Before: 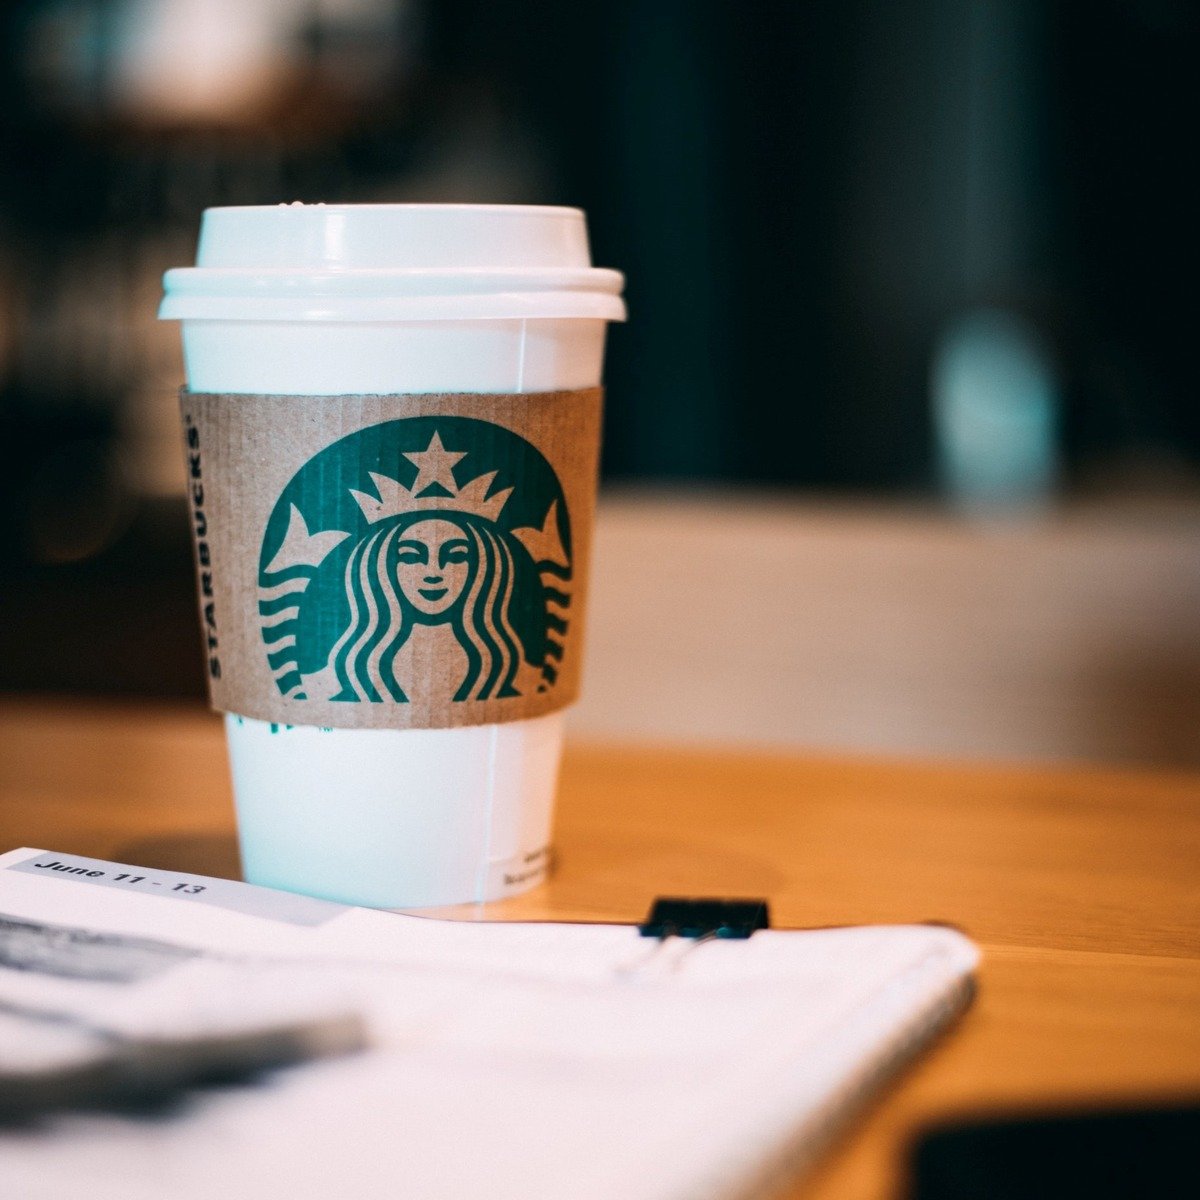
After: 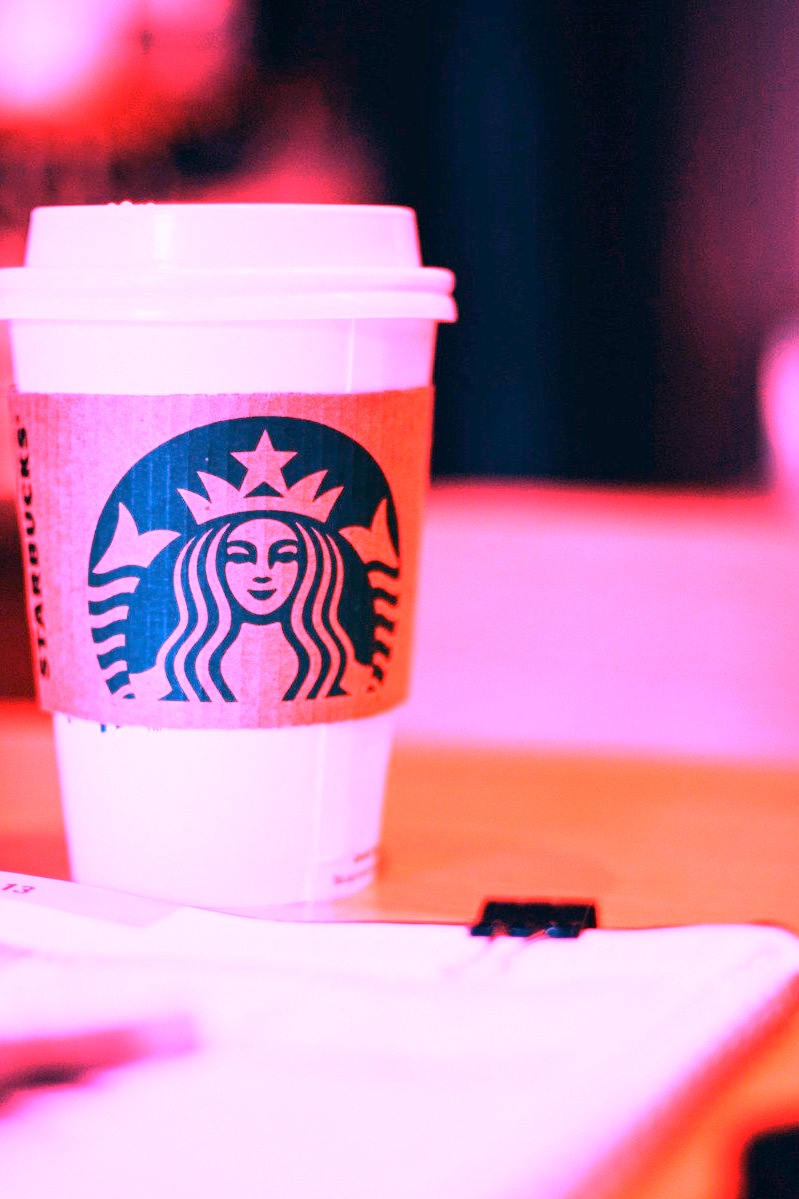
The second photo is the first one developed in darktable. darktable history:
white balance: red 4.26, blue 1.802
crop and rotate: left 14.292%, right 19.041%
